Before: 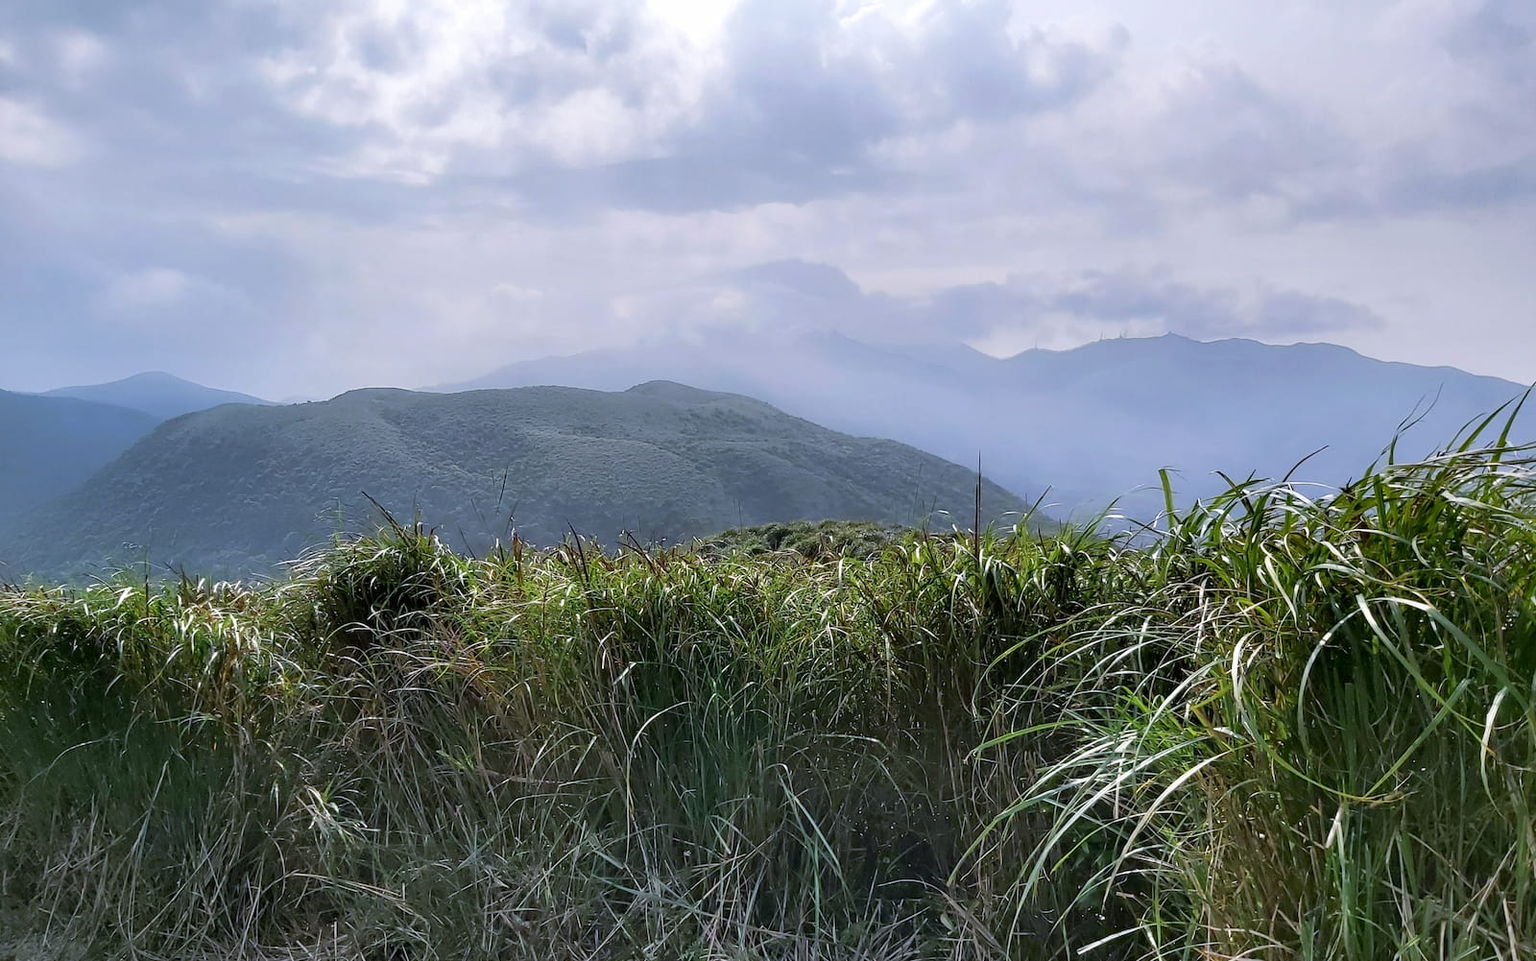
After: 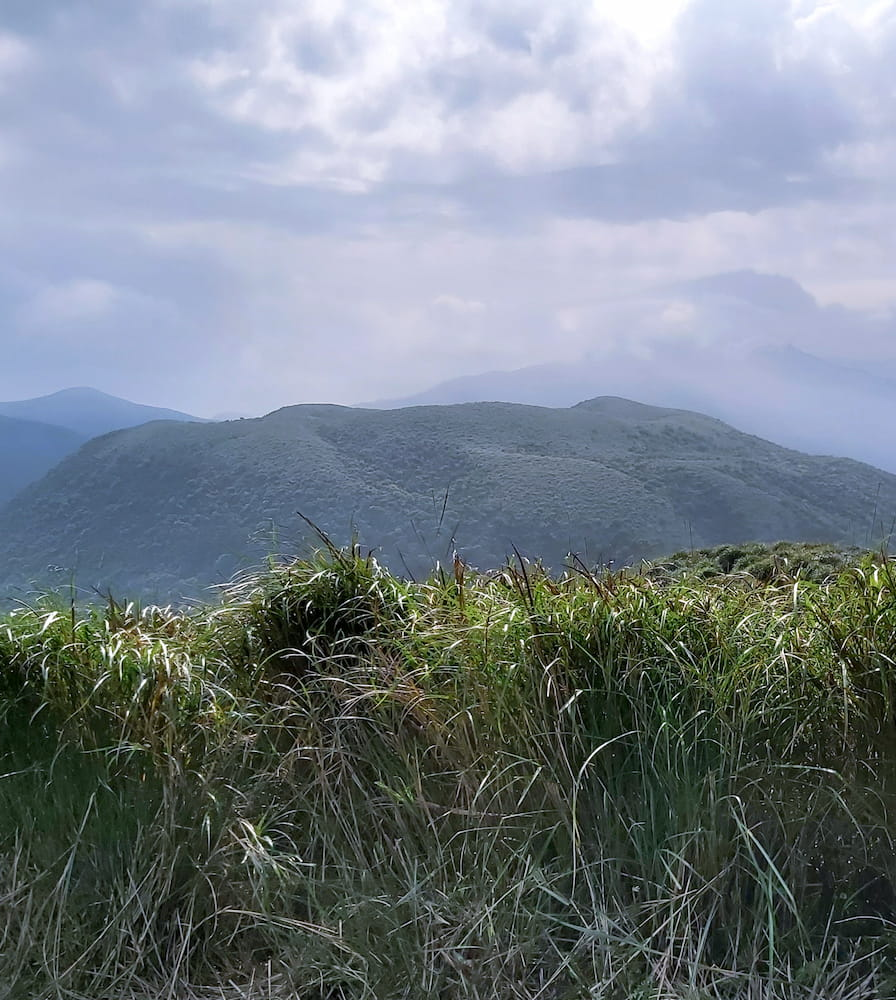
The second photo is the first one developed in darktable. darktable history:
crop: left 5.051%, right 38.94%
exposure: compensate exposure bias true, compensate highlight preservation false
